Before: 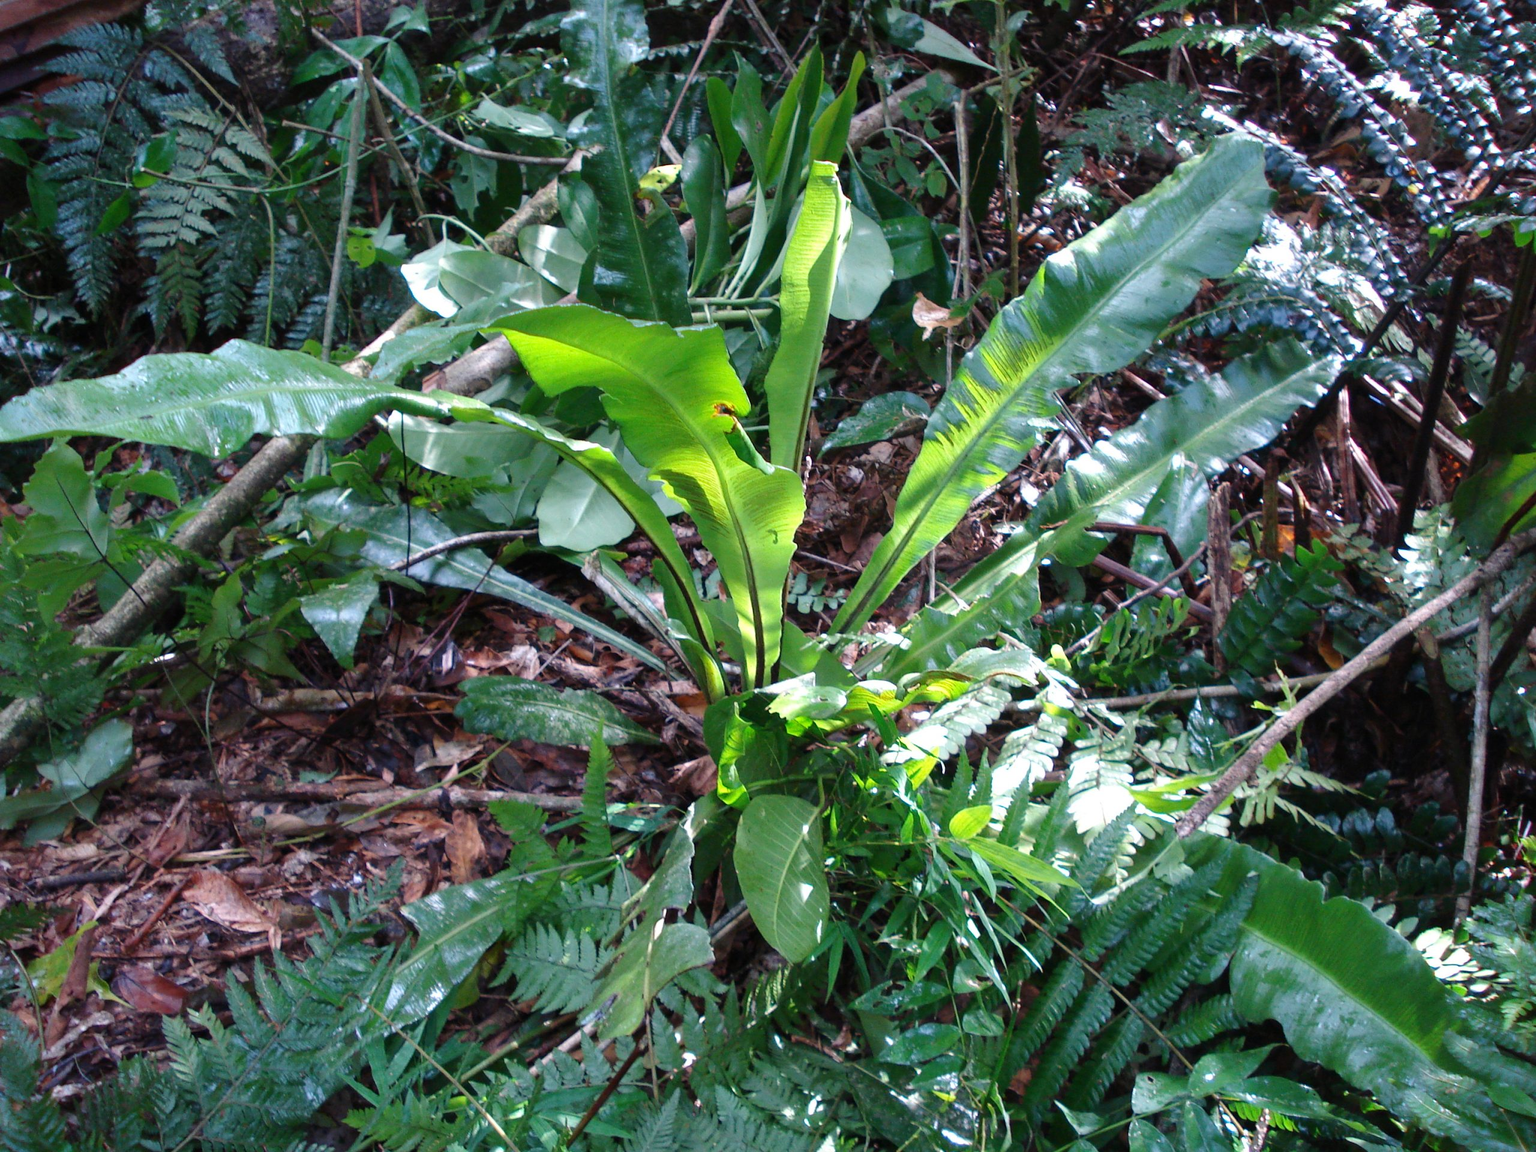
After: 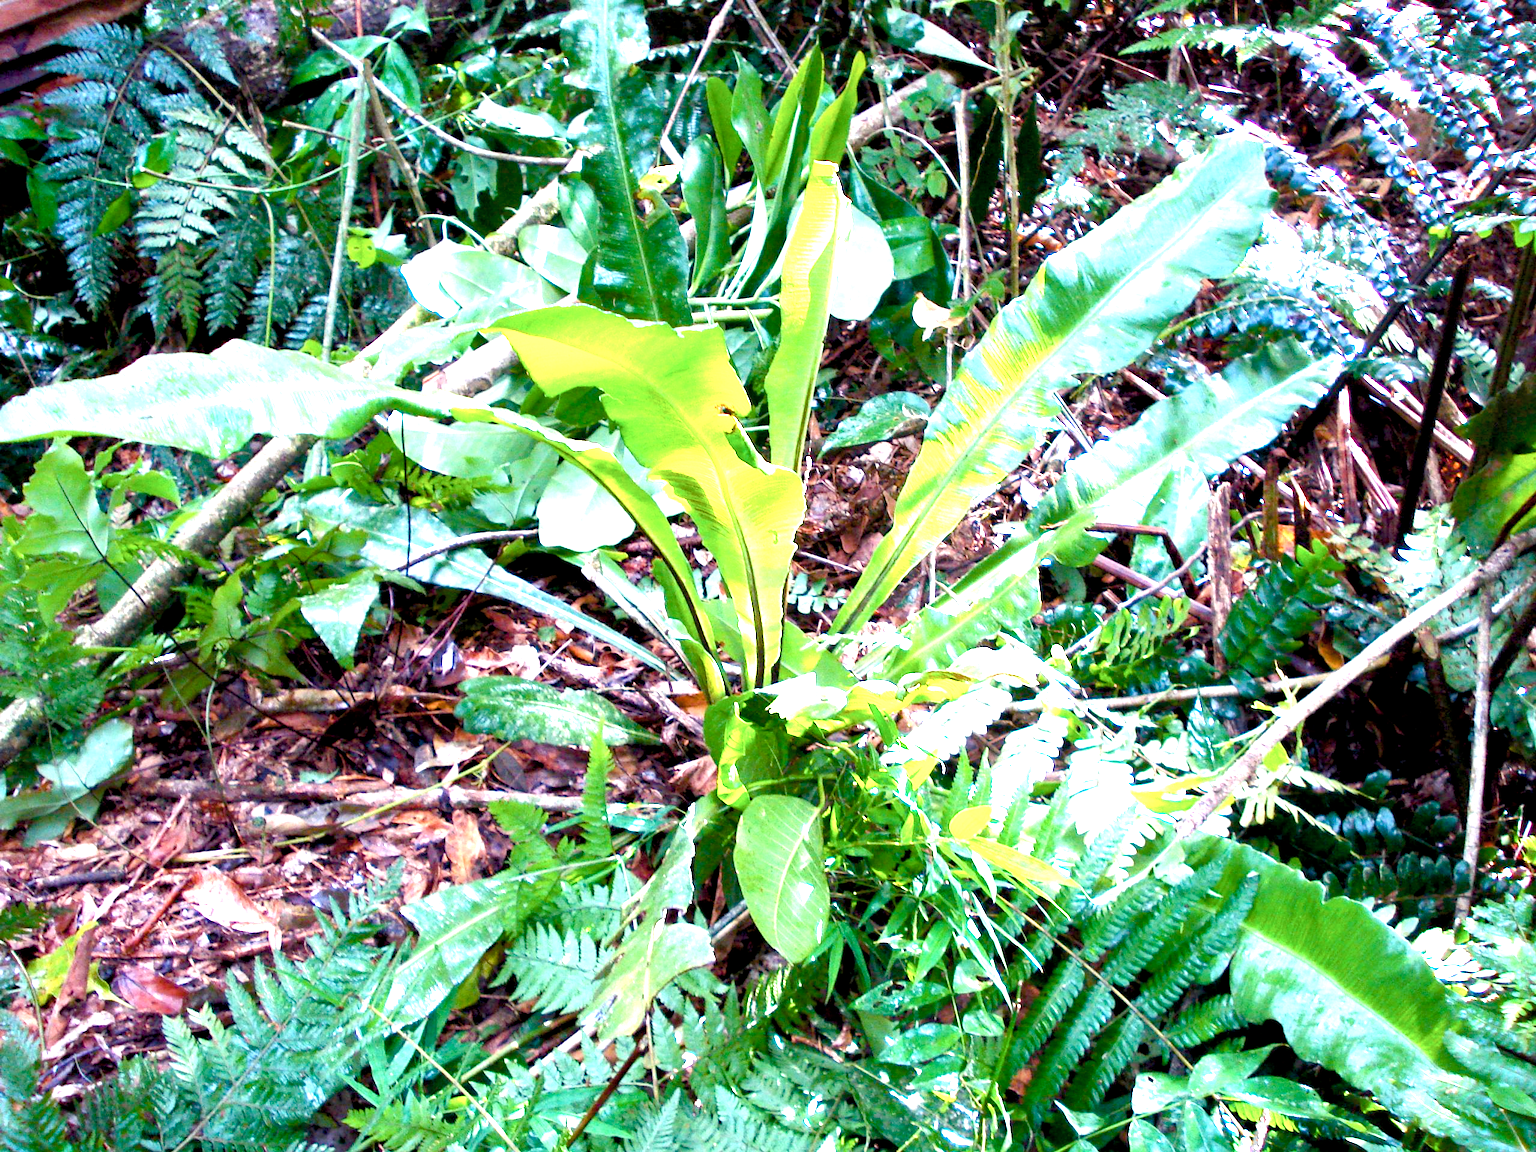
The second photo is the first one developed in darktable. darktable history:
color correction: highlights b* 0.011, saturation 0.788
exposure: black level correction 0.006, exposure 2.078 EV, compensate highlight preservation false
color balance rgb: power › chroma 0.228%, power › hue 62.62°, highlights gain › chroma 1.099%, highlights gain › hue 68.92°, linear chroma grading › global chroma 15.459%, perceptual saturation grading › global saturation 20%, perceptual saturation grading › highlights -25.859%, perceptual saturation grading › shadows 26.04%, global vibrance 34.741%
